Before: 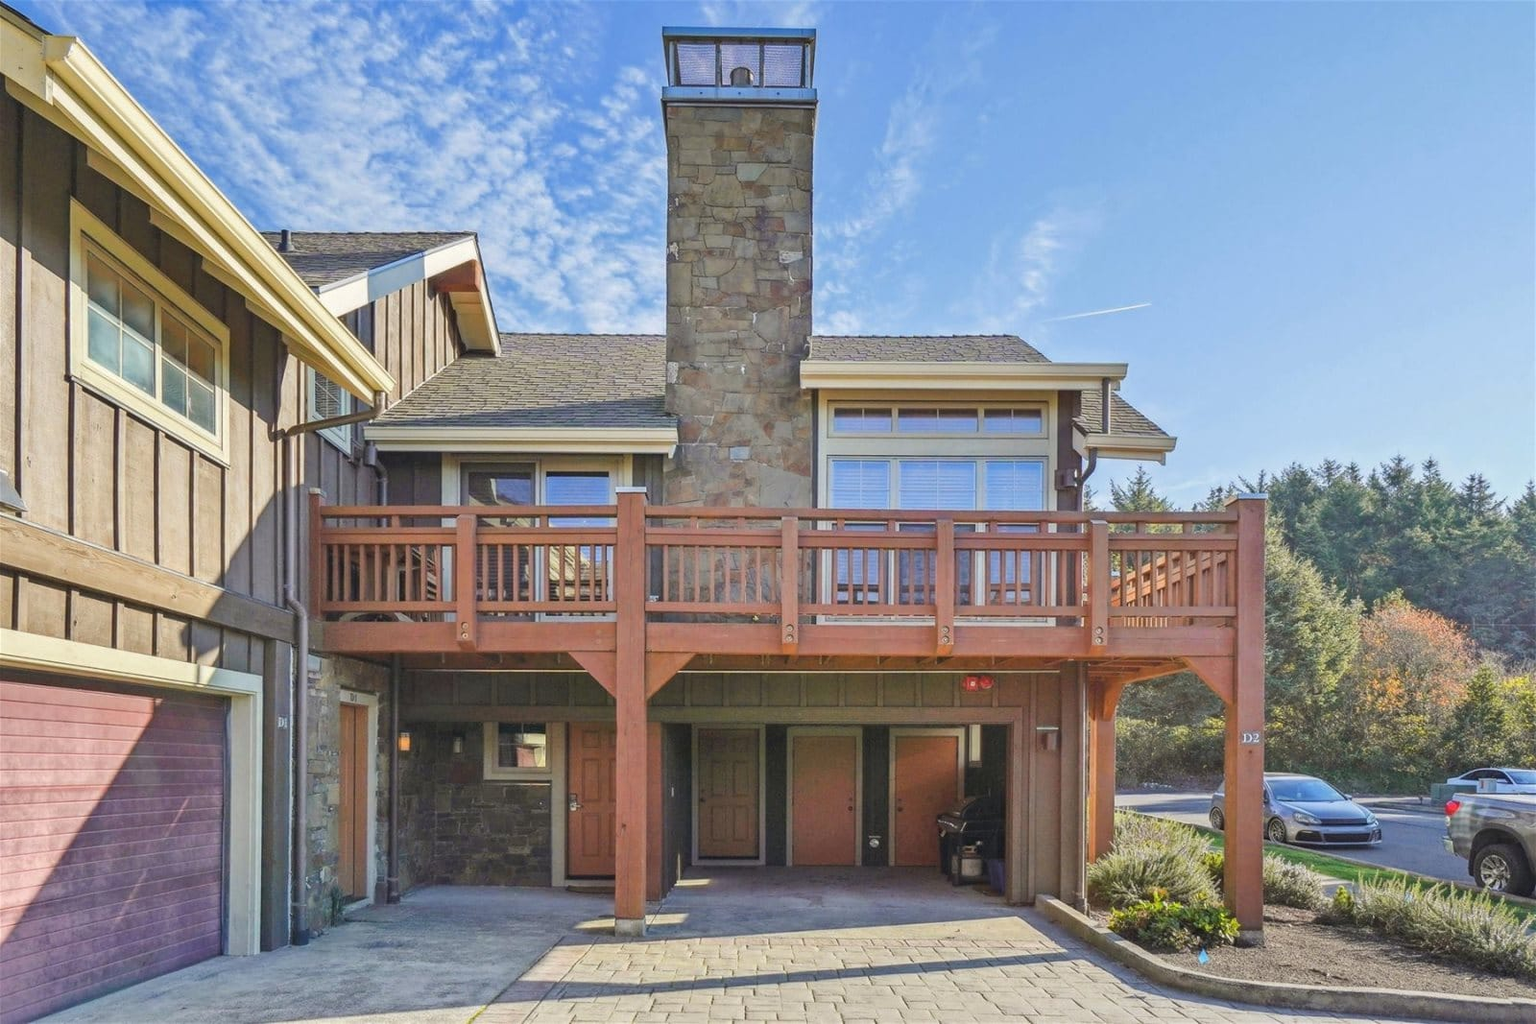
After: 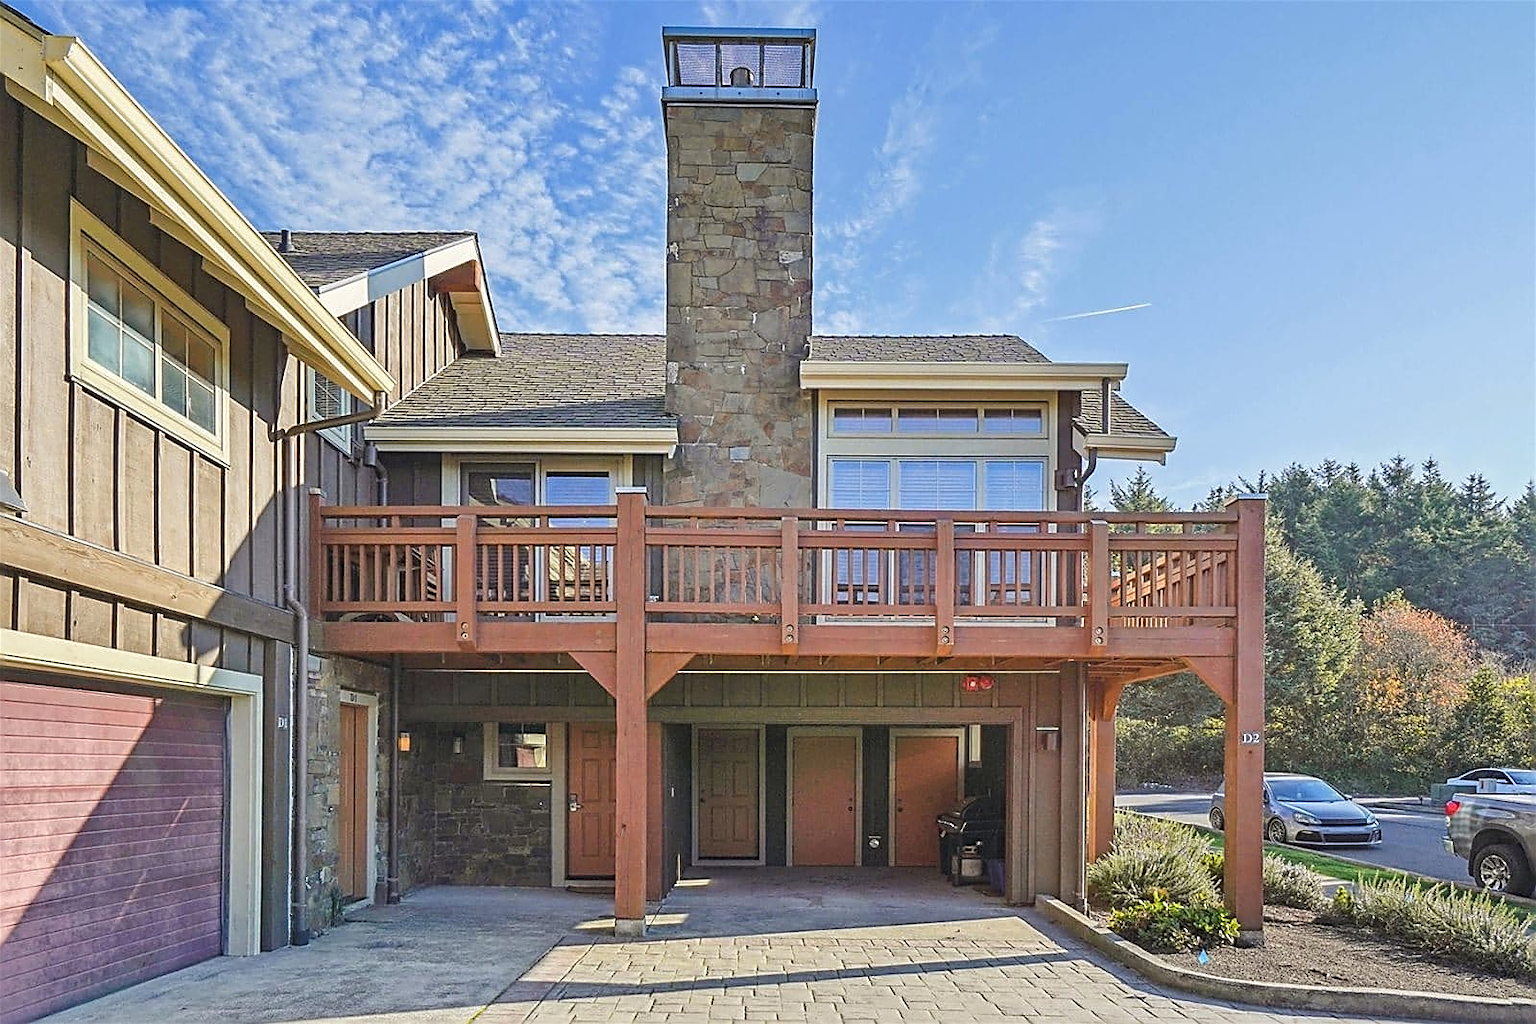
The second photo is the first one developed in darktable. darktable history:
sharpen: radius 1.689, amount 1.294
